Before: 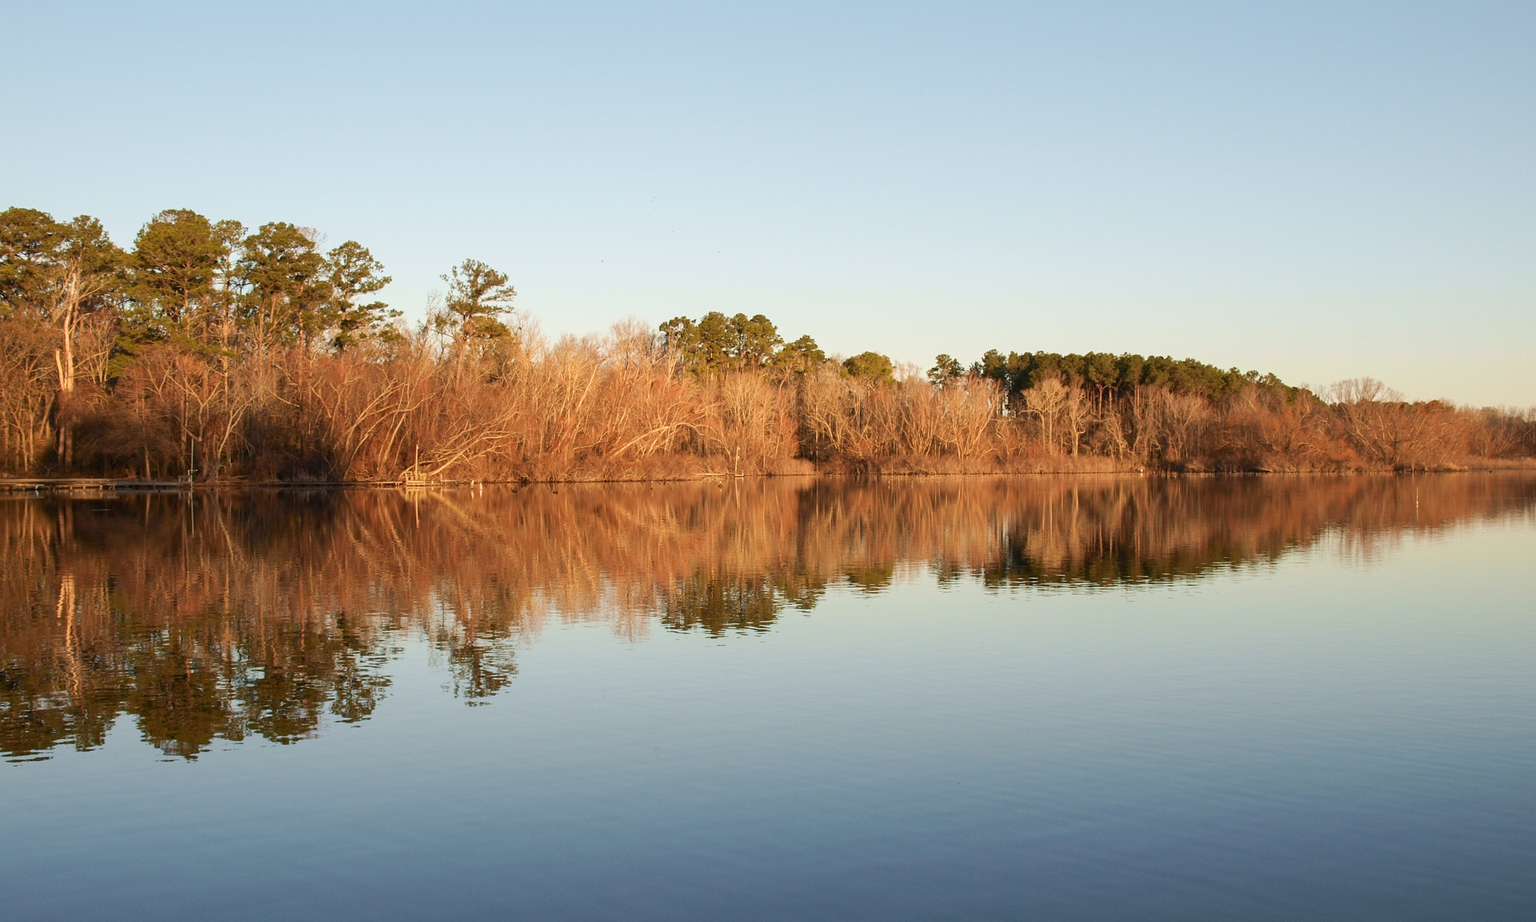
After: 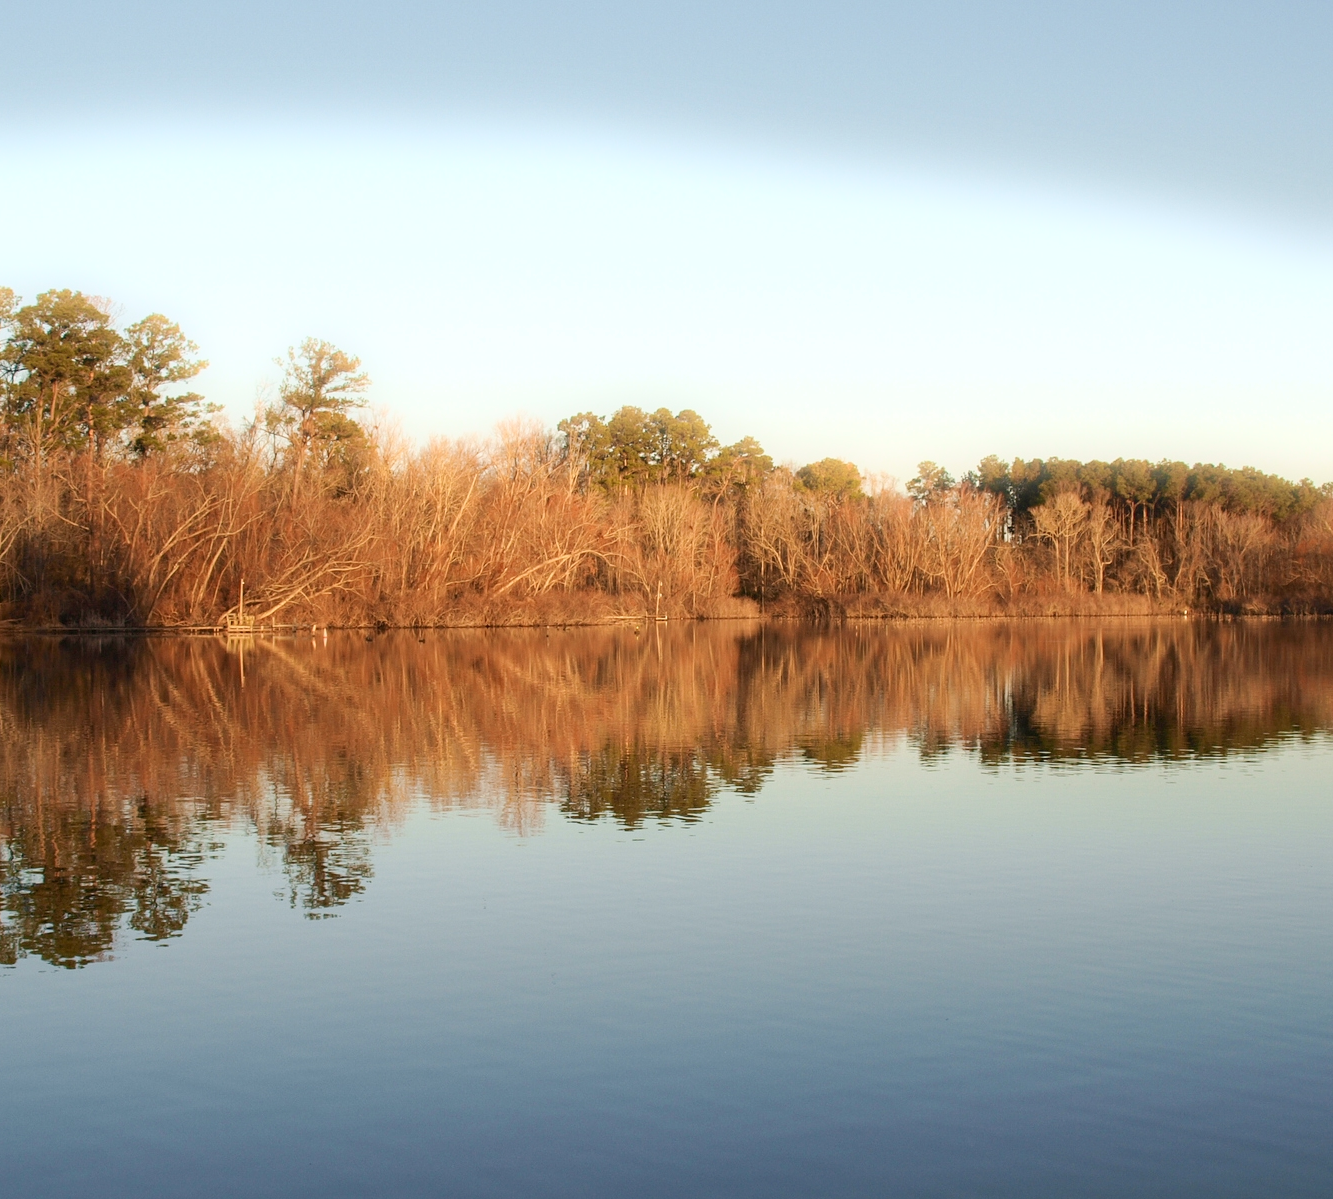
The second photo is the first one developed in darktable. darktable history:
crop and rotate: left 15.055%, right 18.278%
bloom: size 5%, threshold 95%, strength 15%
